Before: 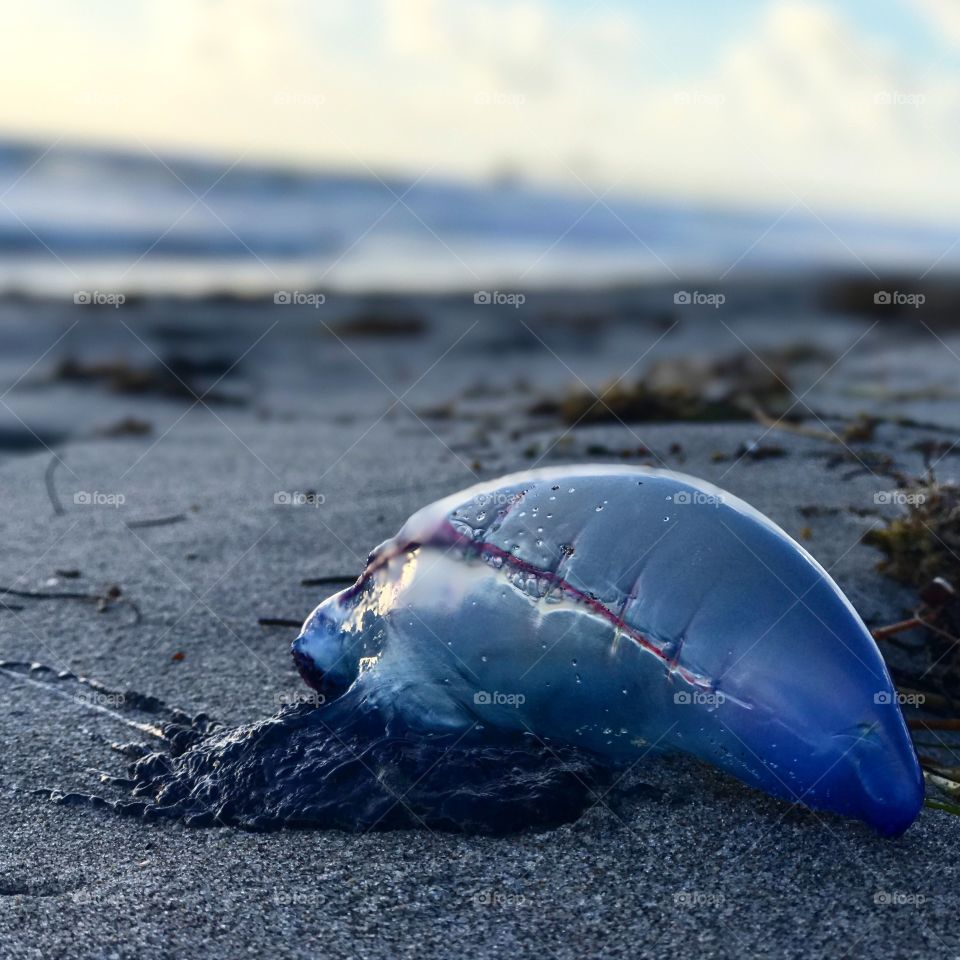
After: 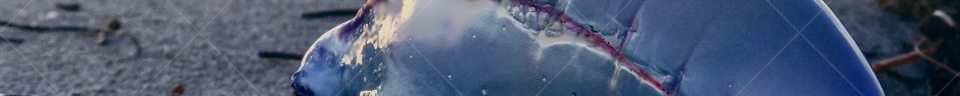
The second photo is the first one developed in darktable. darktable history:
crop and rotate: top 59.084%, bottom 30.916%
color balance: lift [0.998, 0.998, 1.001, 1.002], gamma [0.995, 1.025, 0.992, 0.975], gain [0.995, 1.02, 0.997, 0.98]
tone equalizer: -8 EV 0.25 EV, -7 EV 0.417 EV, -6 EV 0.417 EV, -5 EV 0.25 EV, -3 EV -0.25 EV, -2 EV -0.417 EV, -1 EV -0.417 EV, +0 EV -0.25 EV, edges refinement/feathering 500, mask exposure compensation -1.57 EV, preserve details guided filter
